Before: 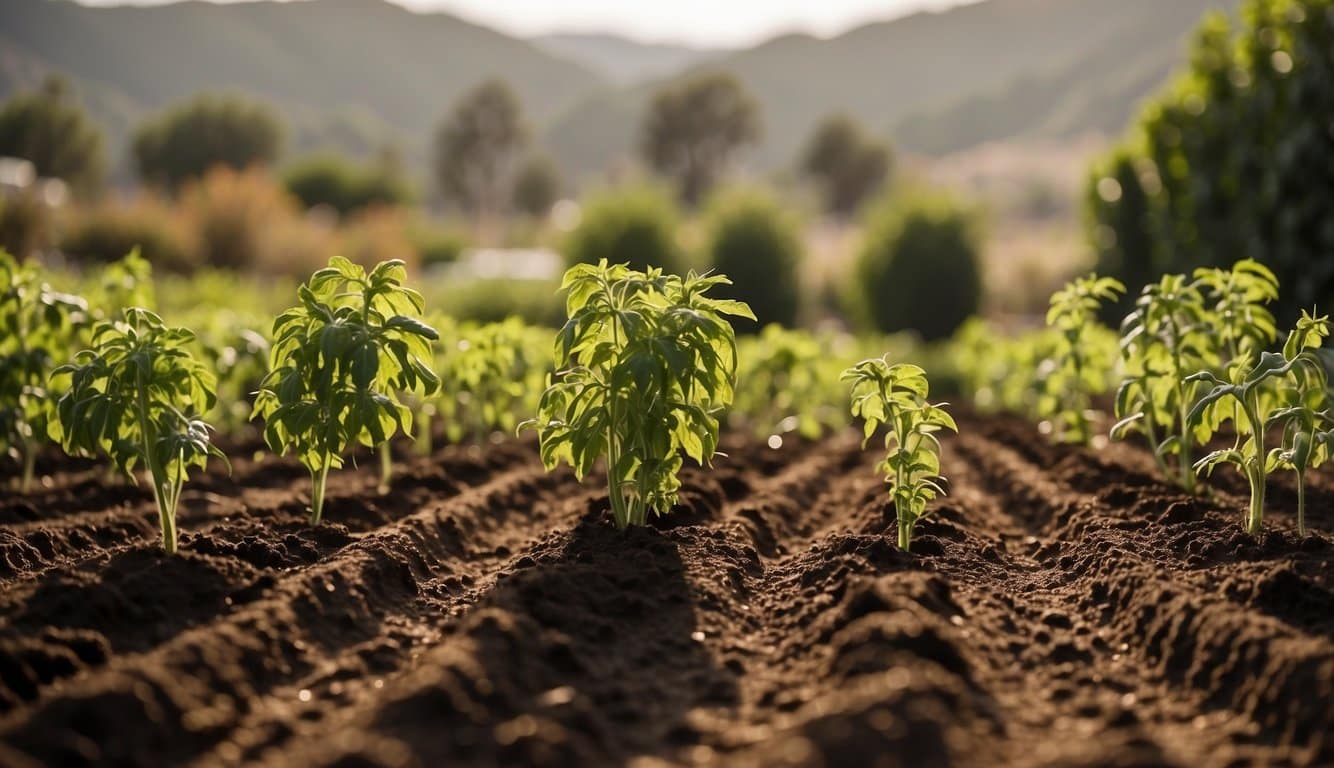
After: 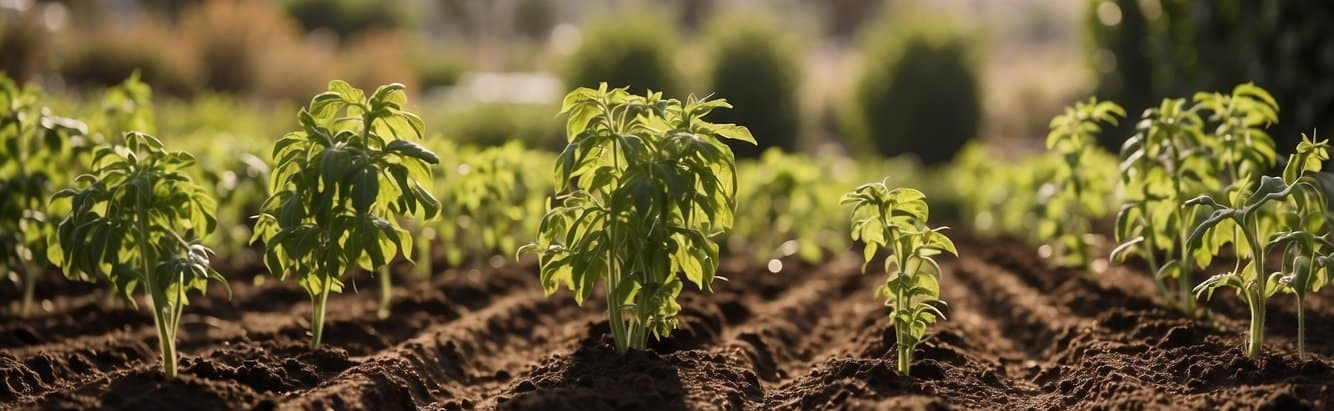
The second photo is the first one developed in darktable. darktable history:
contrast brightness saturation: saturation -0.04
grain: coarseness 0.81 ISO, strength 1.34%, mid-tones bias 0%
crop and rotate: top 23.043%, bottom 23.437%
